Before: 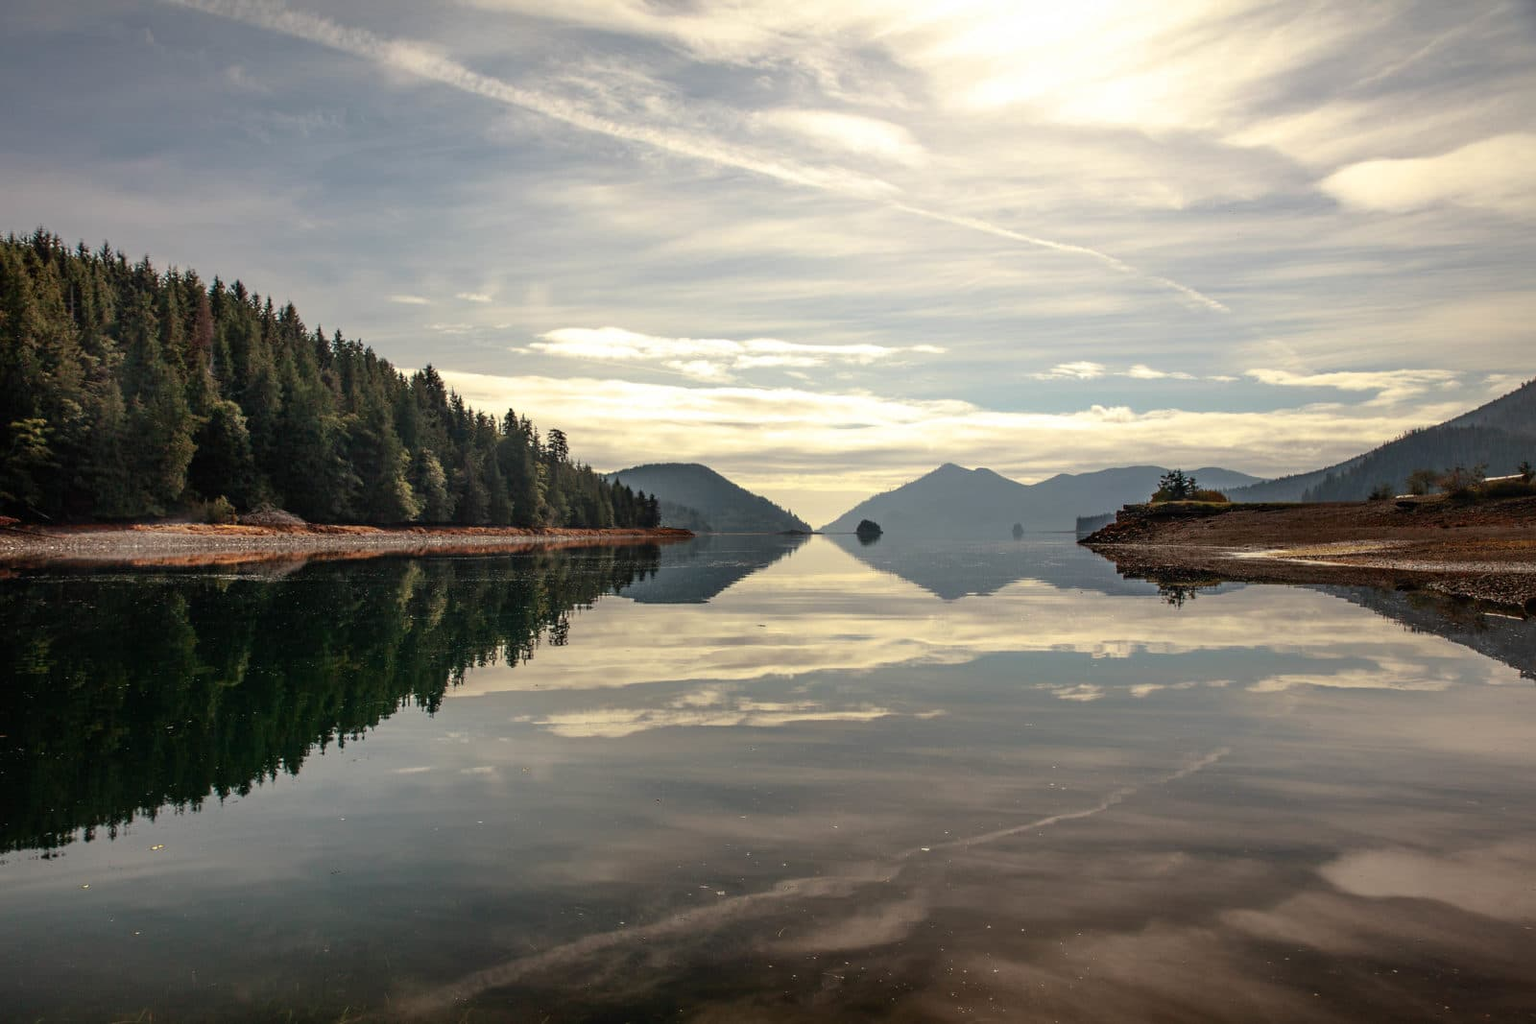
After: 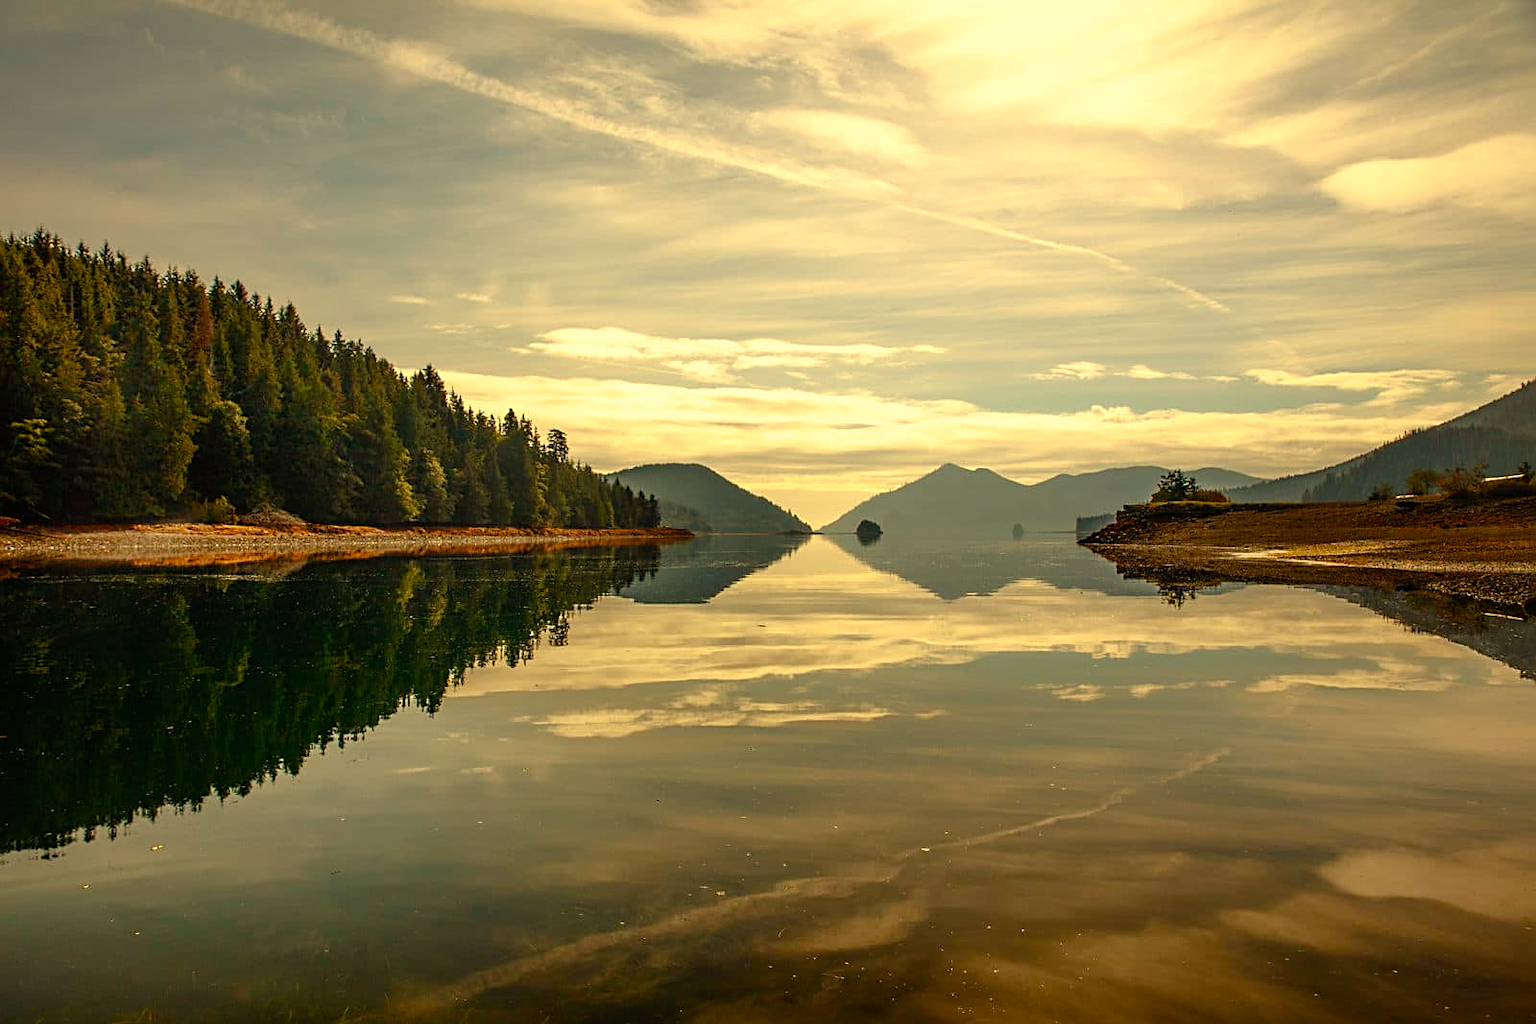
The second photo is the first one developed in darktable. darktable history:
color balance rgb: perceptual saturation grading › global saturation 35%, perceptual saturation grading › highlights -25%, perceptual saturation grading › shadows 50%
white balance: red 1.08, blue 0.791
sharpen: on, module defaults
tone equalizer: on, module defaults
exposure: exposure -0.01 EV, compensate highlight preservation false
